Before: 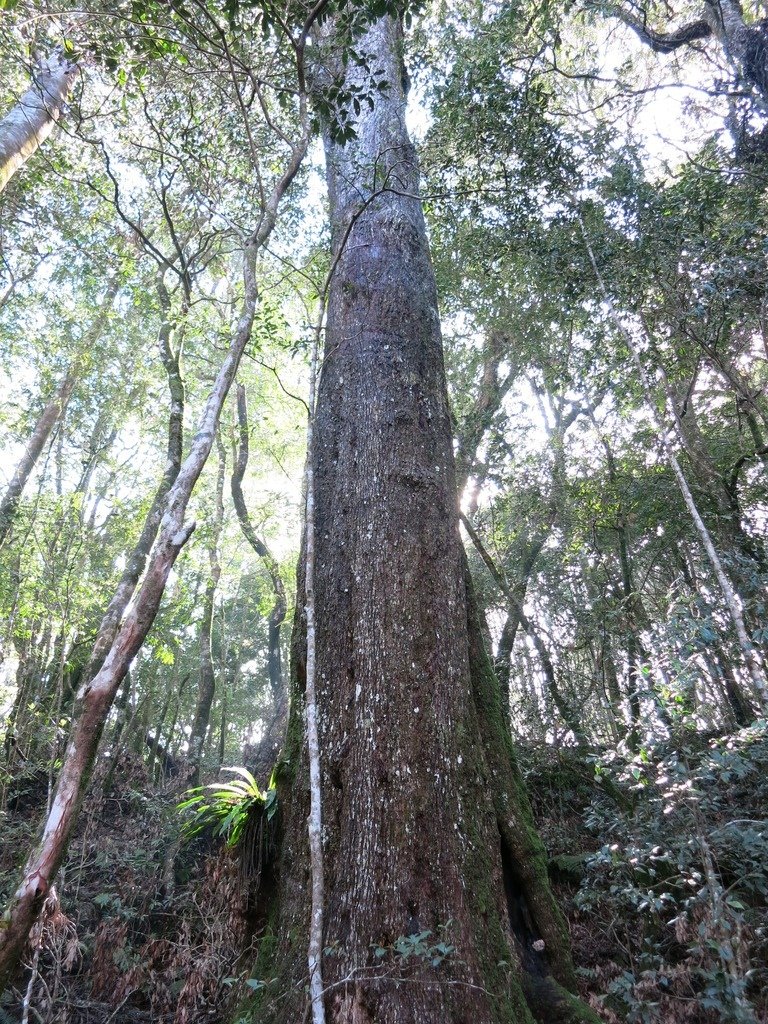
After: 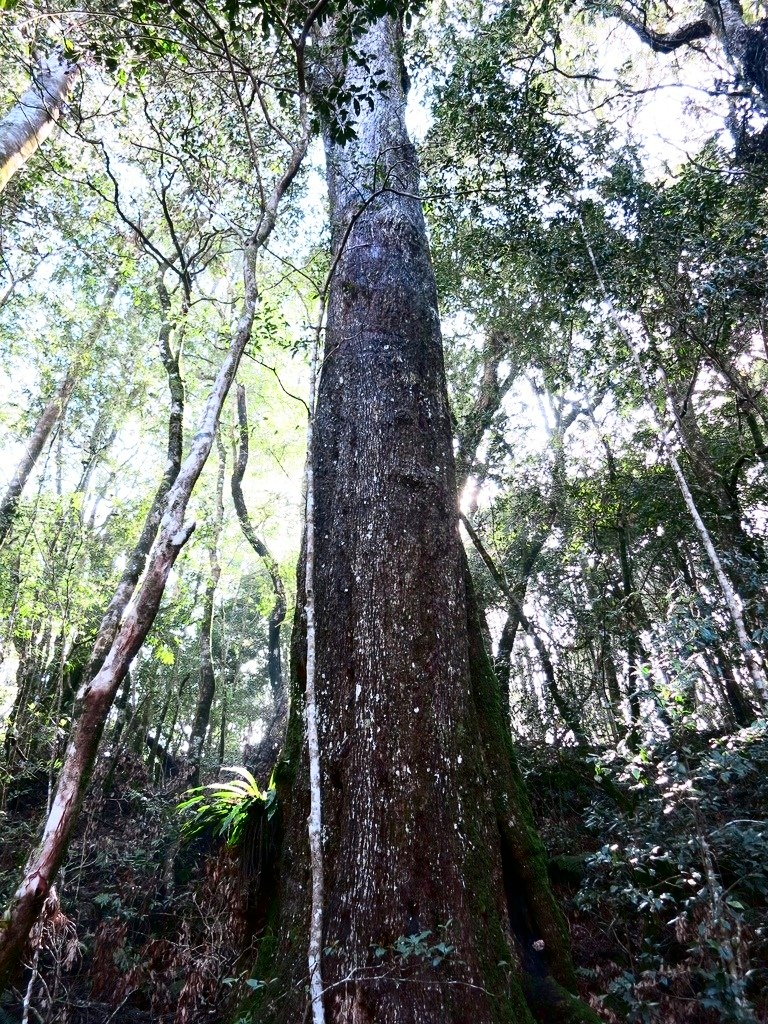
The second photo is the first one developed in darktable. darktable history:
contrast brightness saturation: contrast 0.32, brightness -0.083, saturation 0.166
